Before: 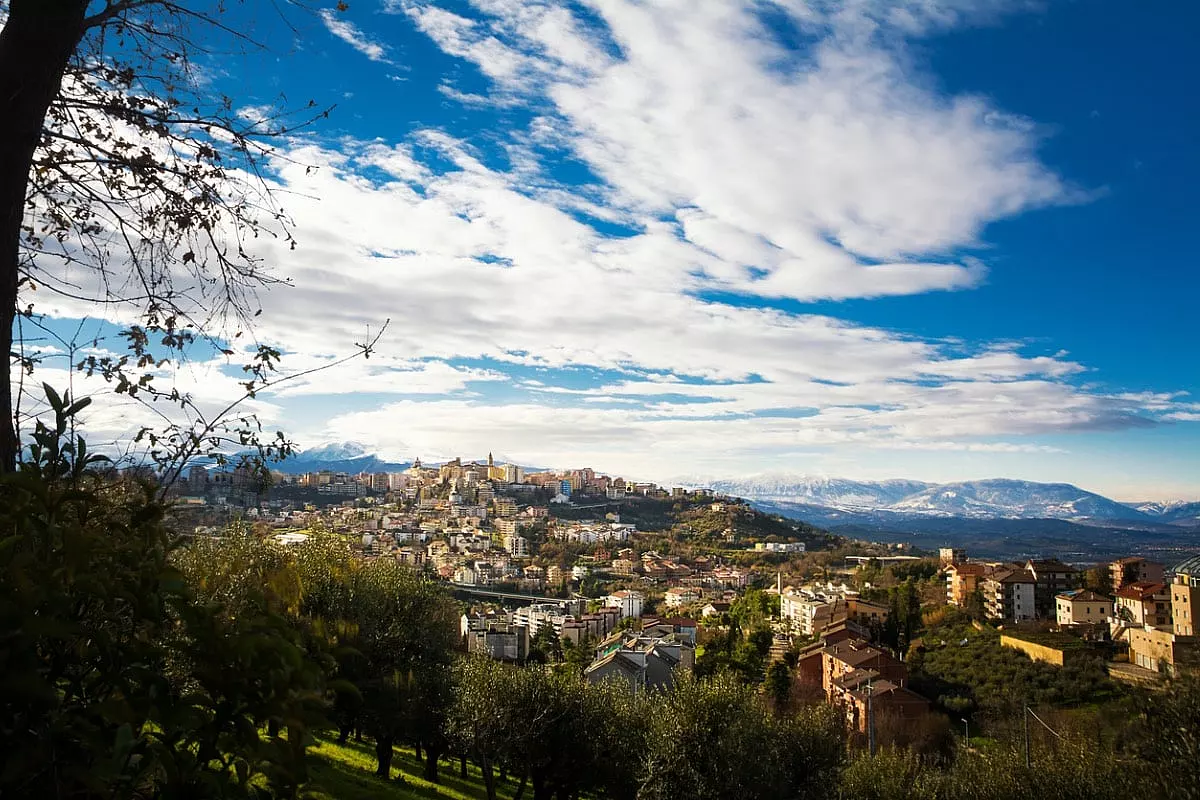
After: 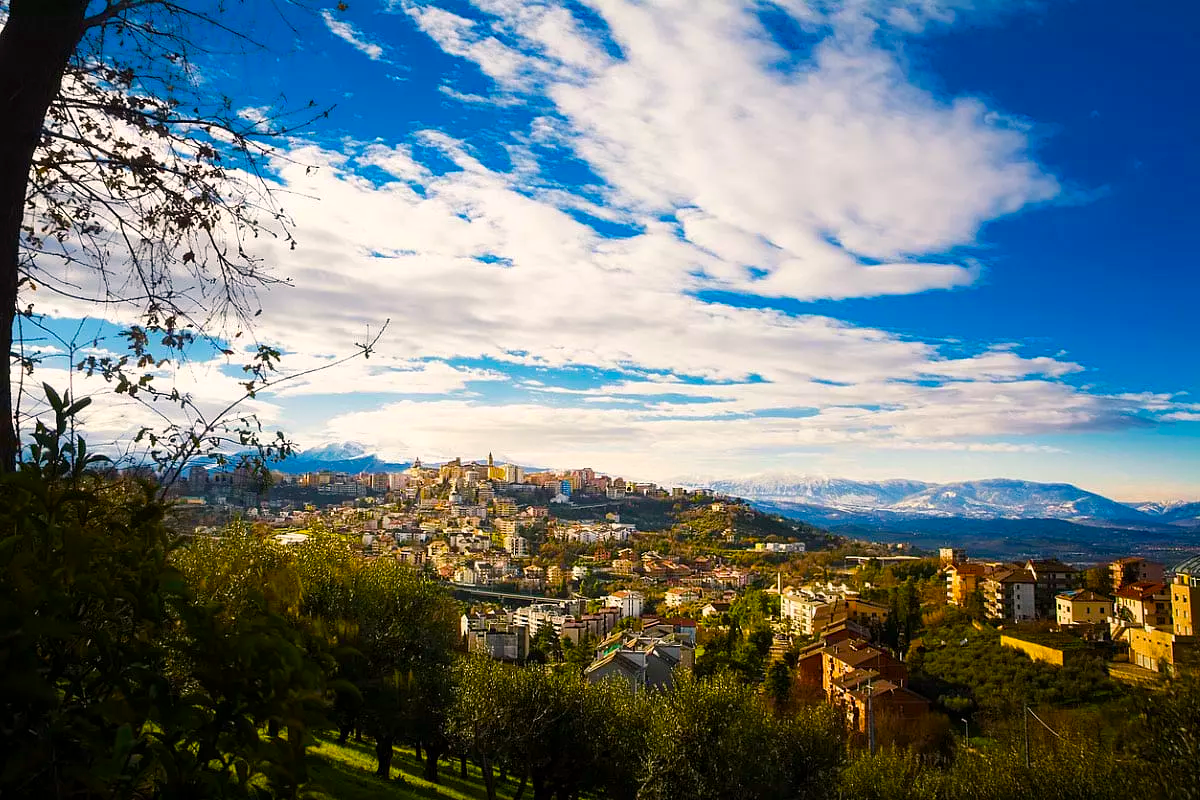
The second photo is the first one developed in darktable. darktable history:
color balance rgb: highlights gain › chroma 1.354%, highlights gain › hue 55.47°, perceptual saturation grading › global saturation 36.499%, perceptual saturation grading › shadows 35.251%, global vibrance 20%
